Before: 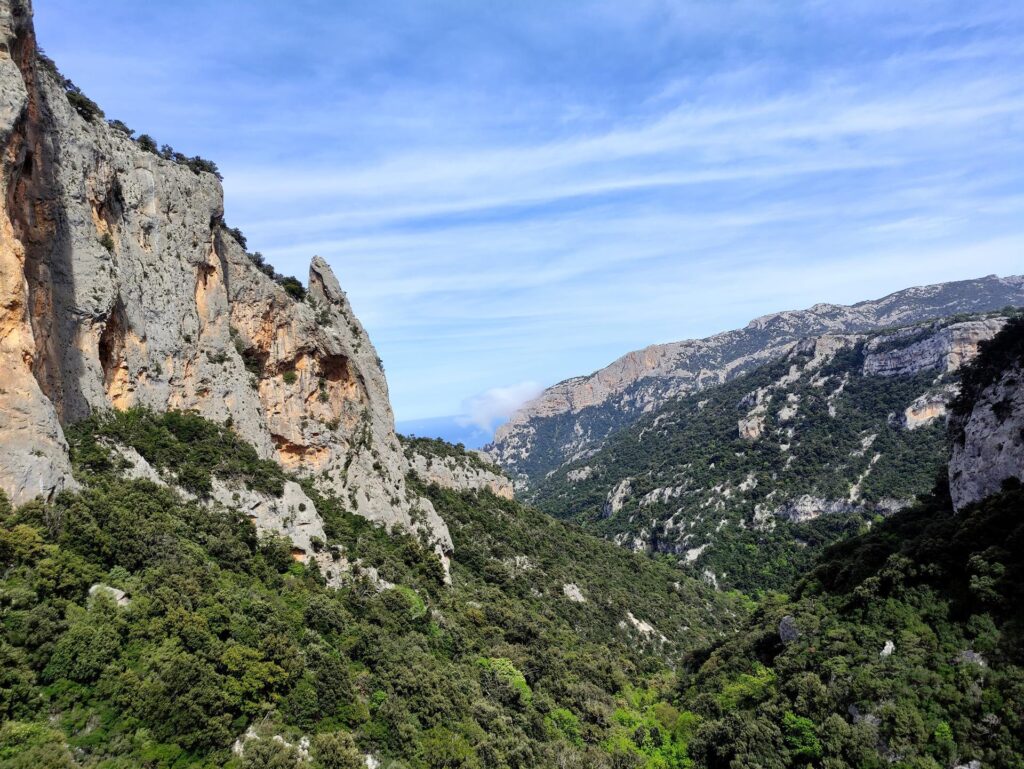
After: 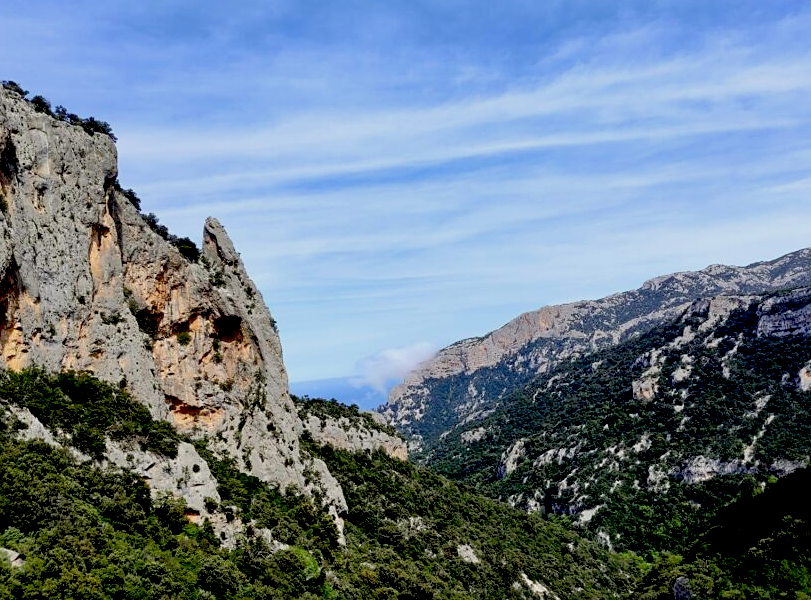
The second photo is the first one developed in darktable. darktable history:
crop and rotate: left 10.431%, top 5.133%, right 10.303%, bottom 16.789%
sharpen: amount 0.204
exposure: black level correction 0.045, exposure -0.232 EV, compensate exposure bias true, compensate highlight preservation false
